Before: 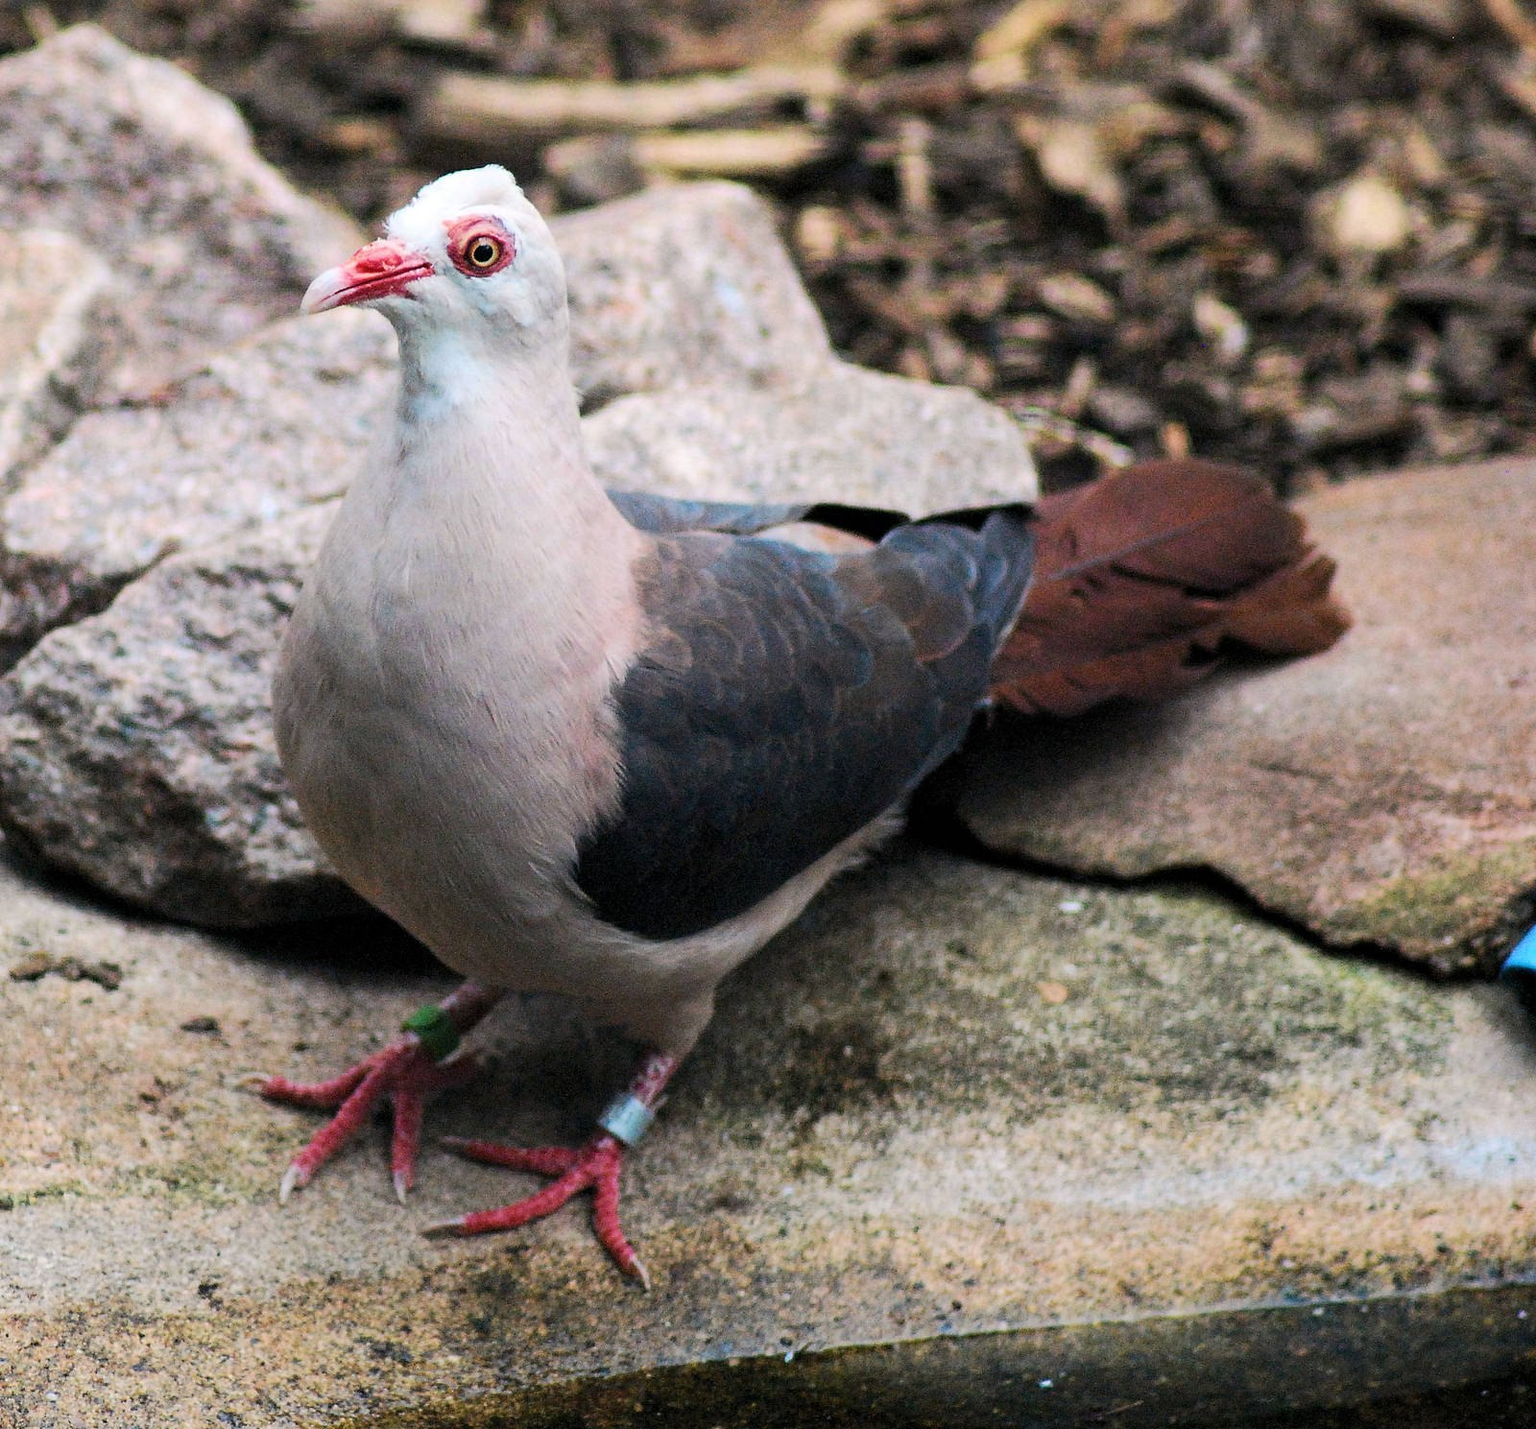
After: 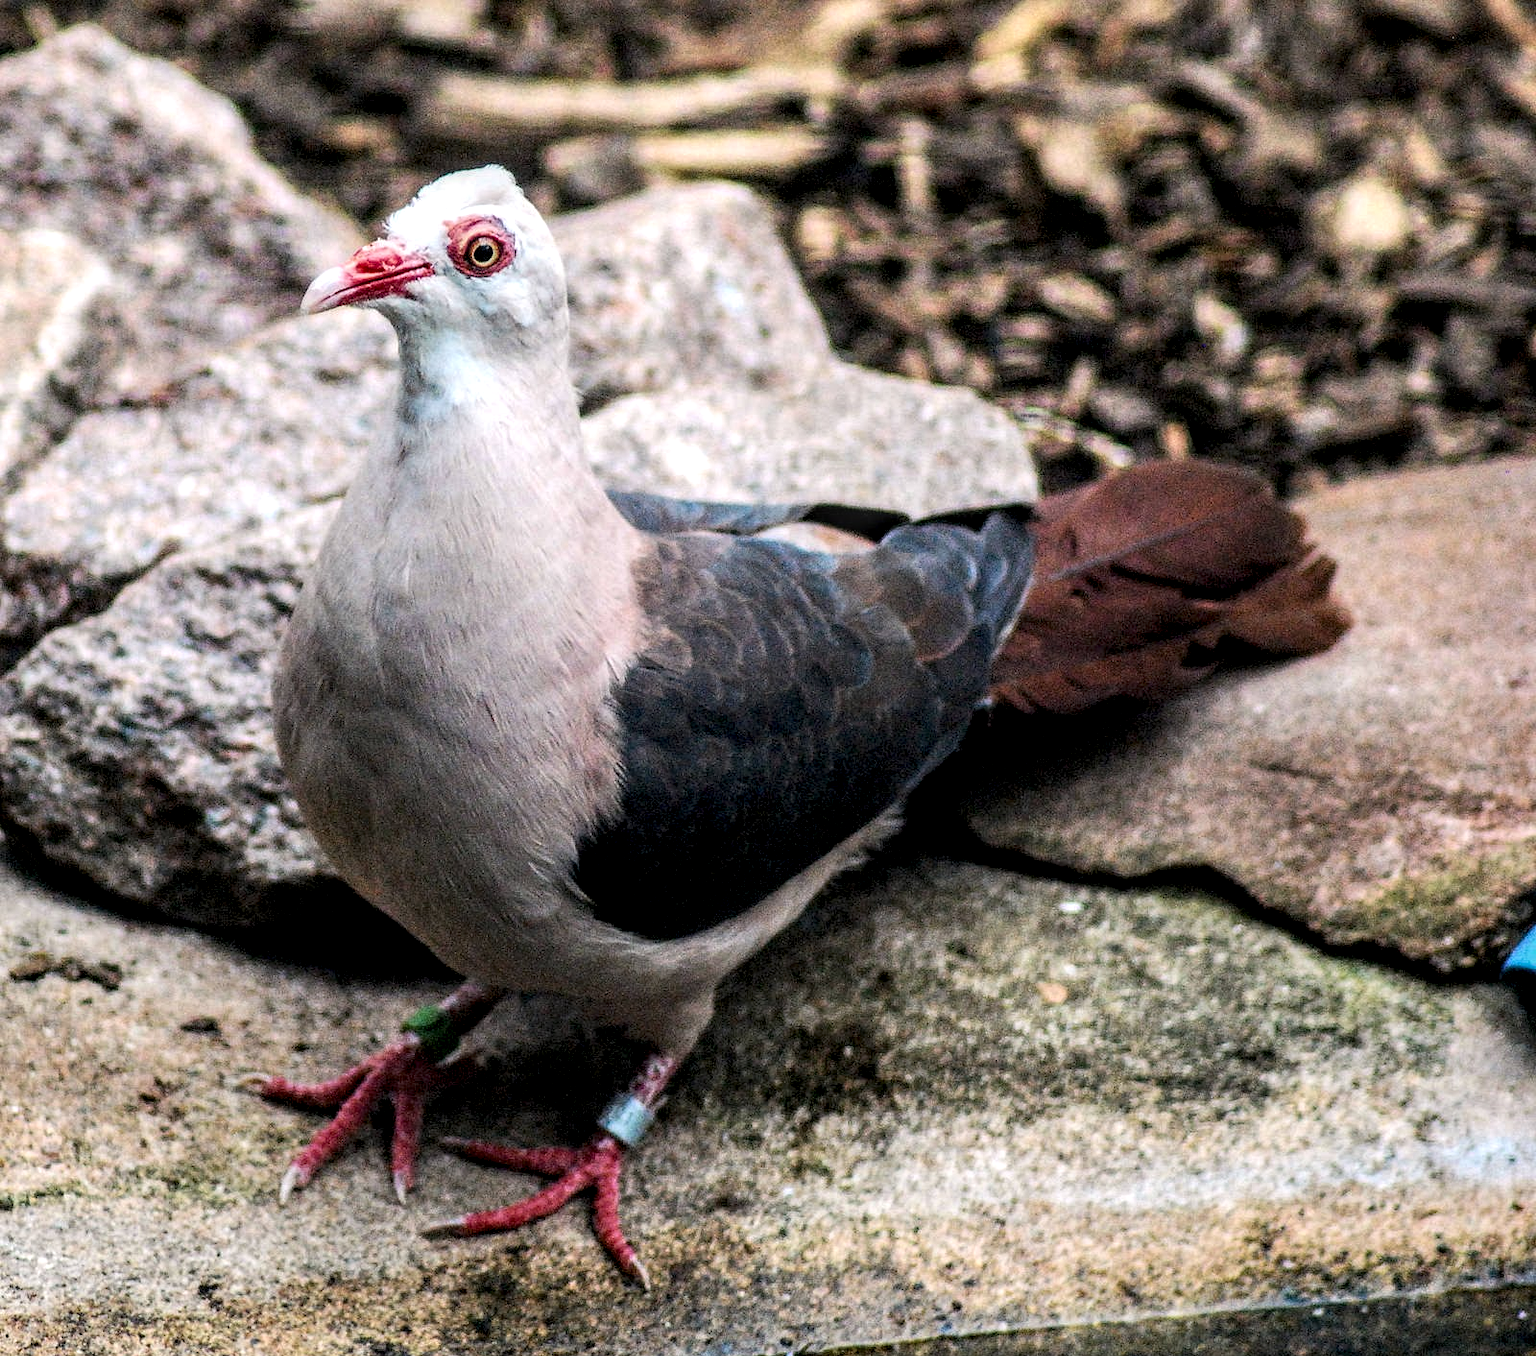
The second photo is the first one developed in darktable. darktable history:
crop and rotate: top 0.006%, bottom 5.084%
local contrast: highlights 5%, shadows 2%, detail 182%
